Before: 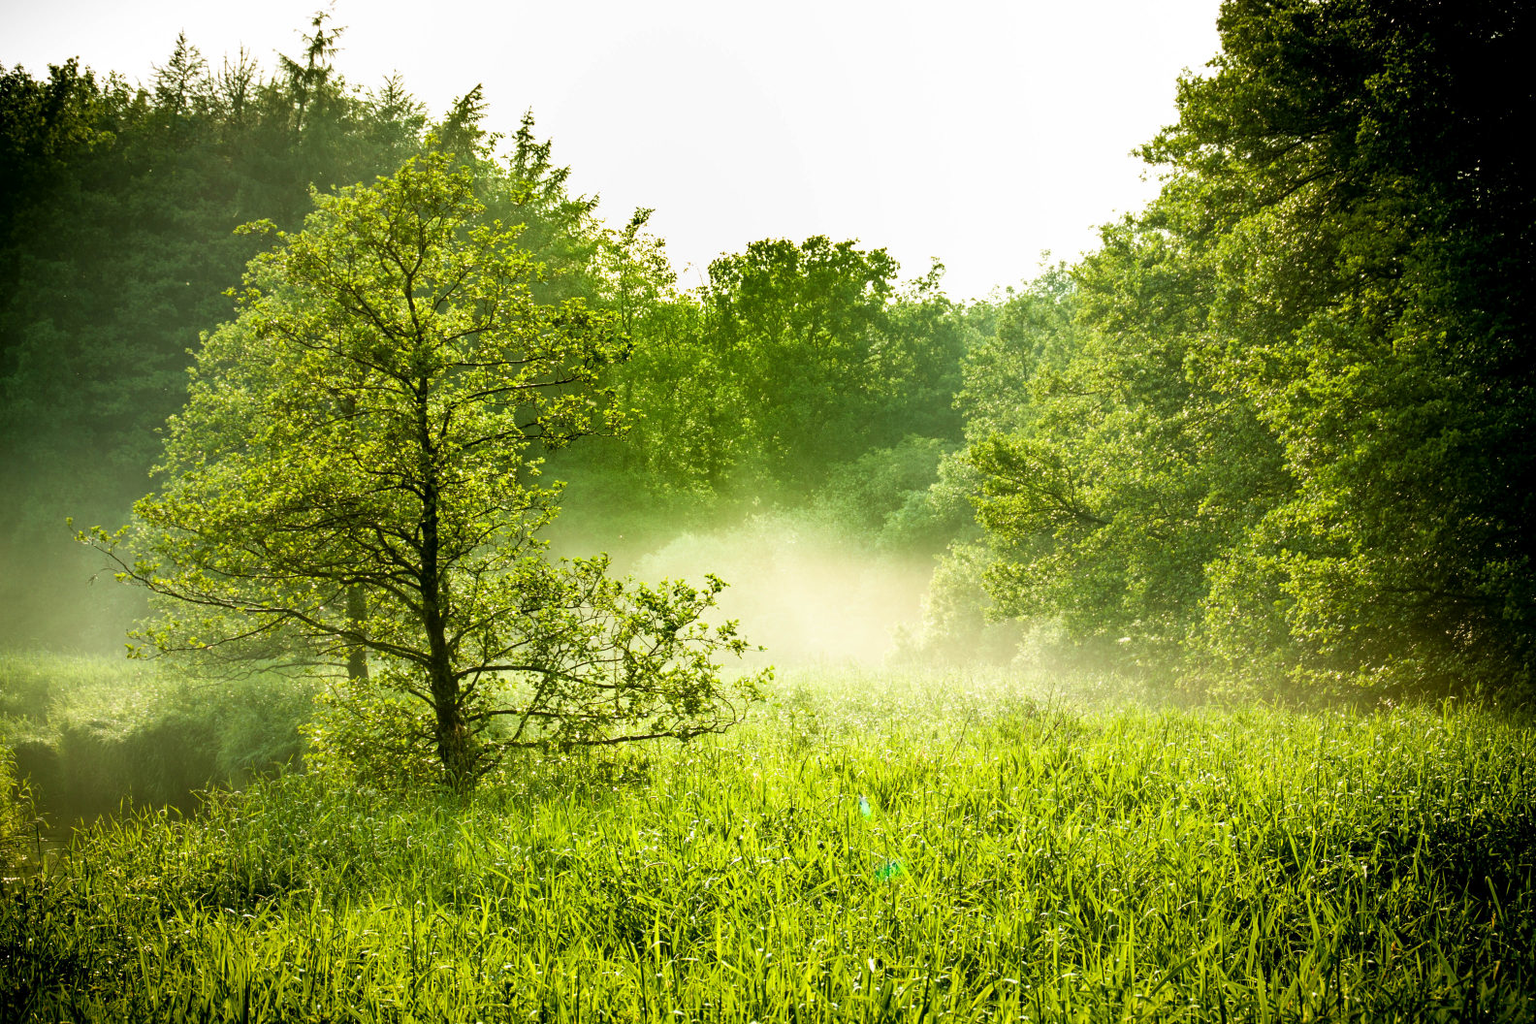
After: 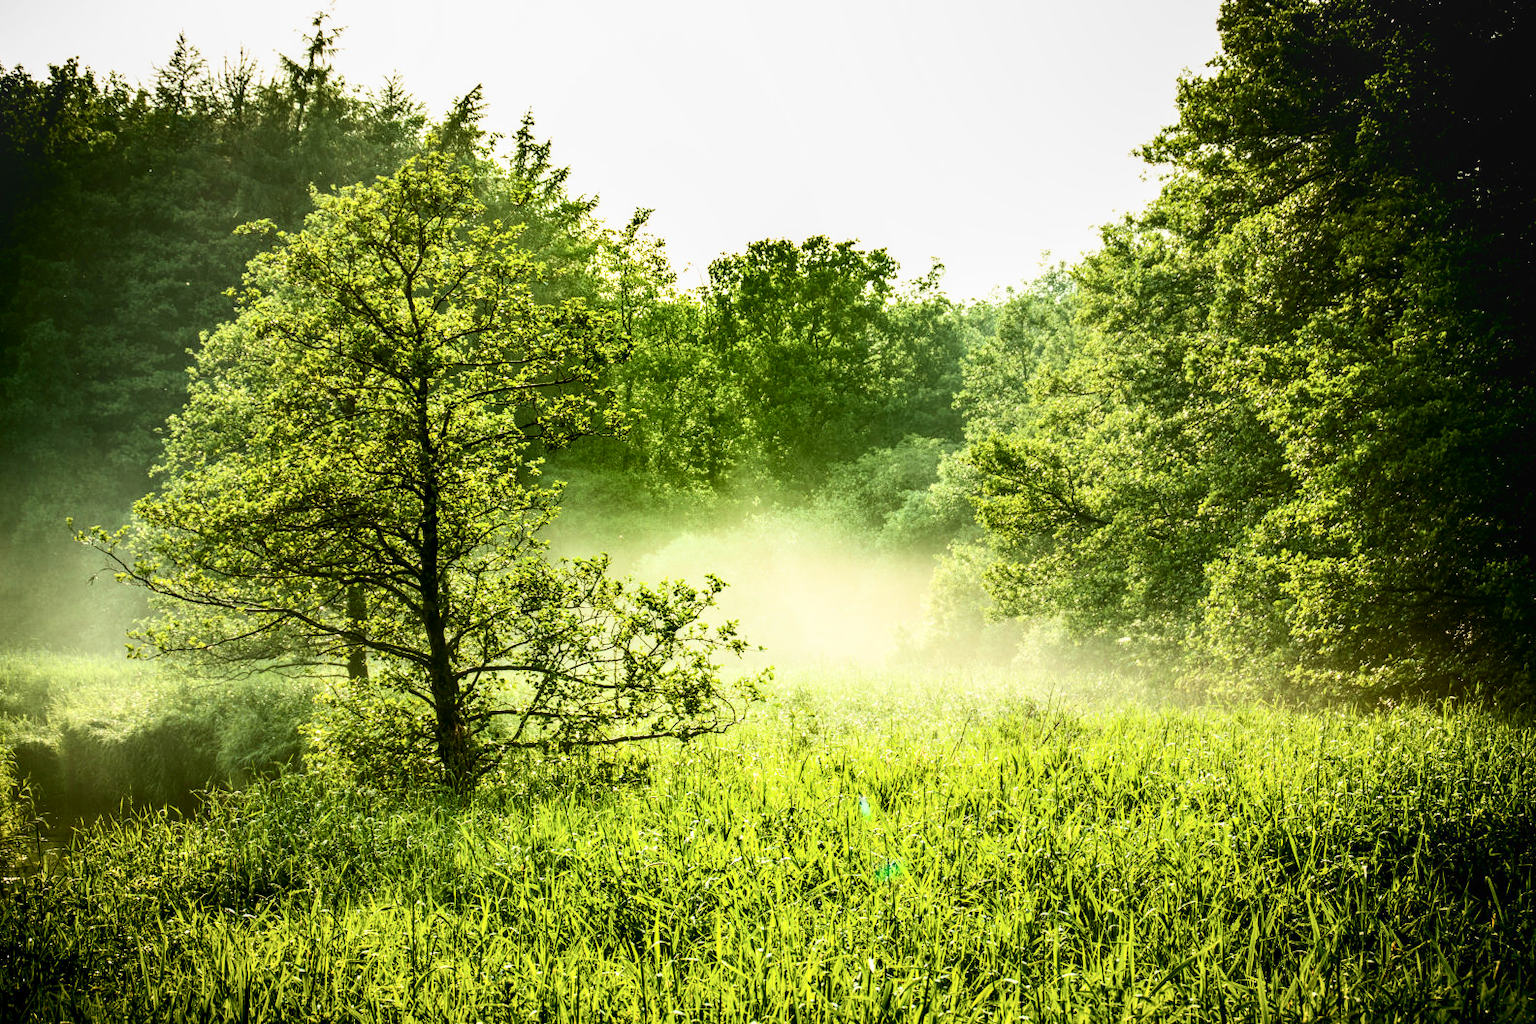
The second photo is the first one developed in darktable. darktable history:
local contrast: on, module defaults
contrast brightness saturation: contrast 0.29
